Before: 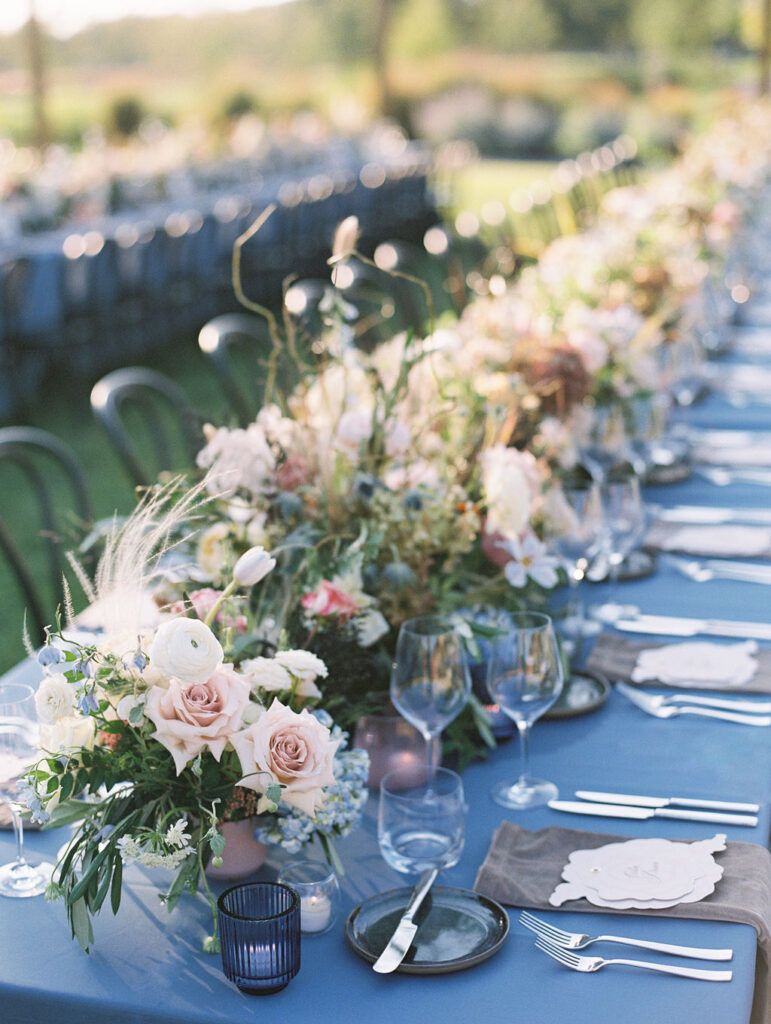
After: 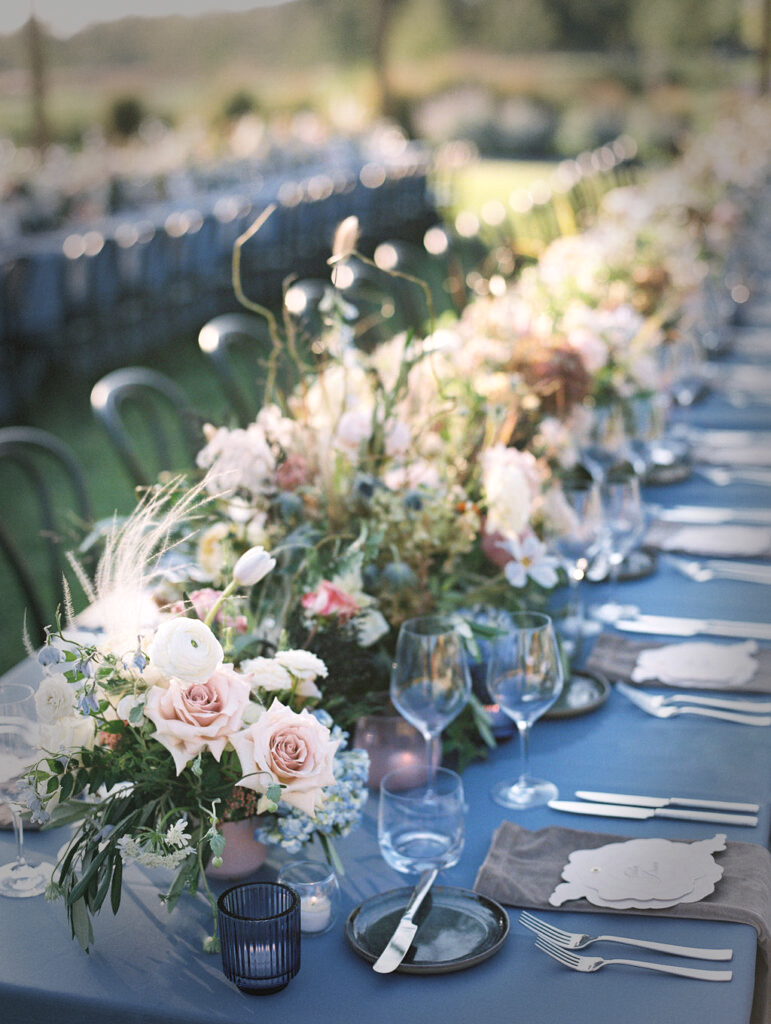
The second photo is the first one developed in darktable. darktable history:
vignetting: fall-off start 66.7%, fall-off radius 39.74%, brightness -0.576, saturation -0.258, automatic ratio true, width/height ratio 0.671, dithering 16-bit output
shadows and highlights: shadows 29.32, highlights -29.32, low approximation 0.01, soften with gaussian
exposure: exposure 0.178 EV, compensate exposure bias true, compensate highlight preservation false
